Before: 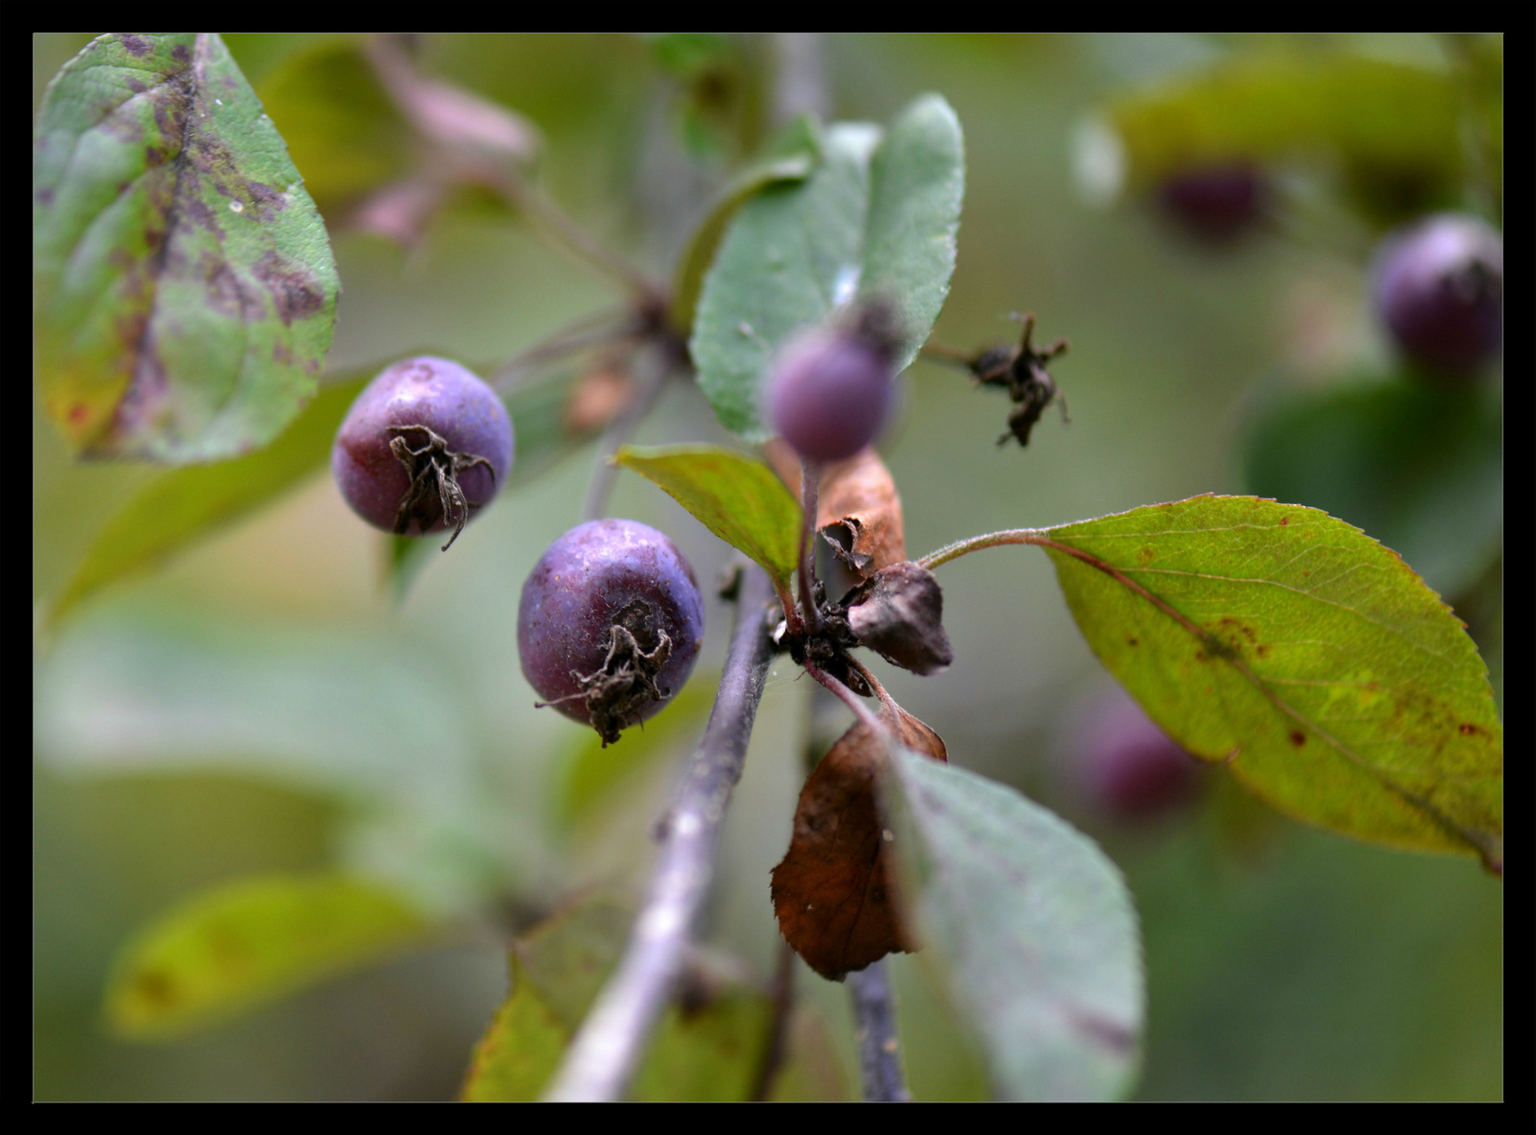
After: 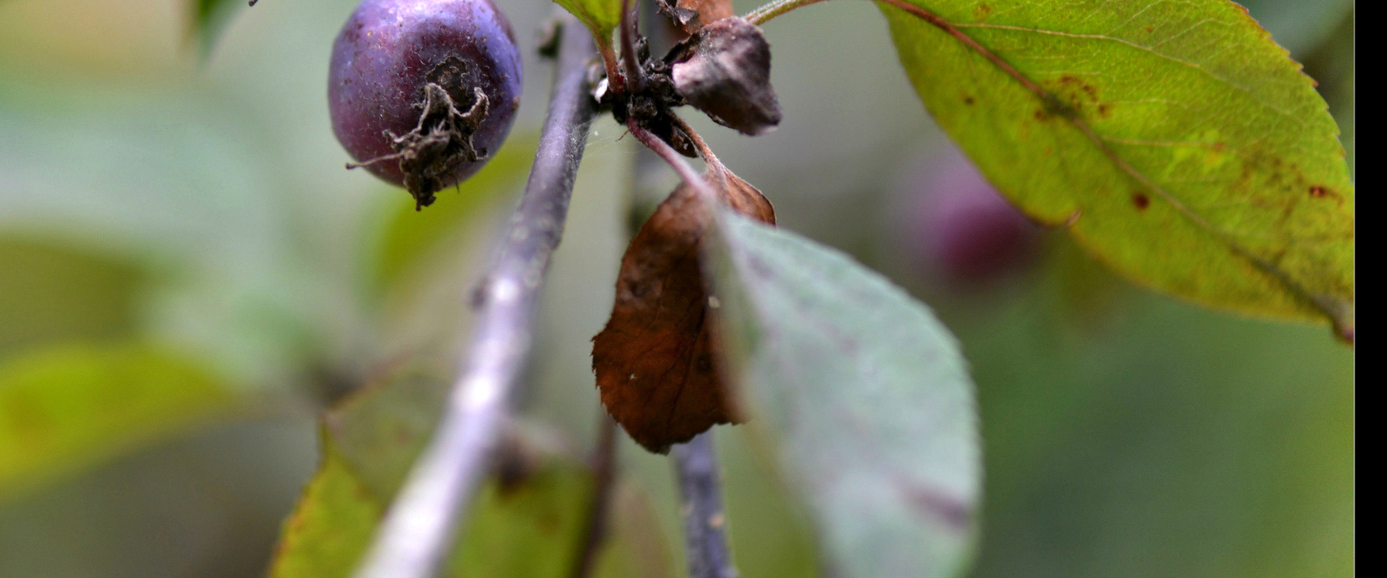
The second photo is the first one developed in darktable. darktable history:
exposure: exposure 0.131 EV, compensate highlight preservation false
crop and rotate: left 13.306%, top 48.129%, bottom 2.928%
shadows and highlights: soften with gaussian
